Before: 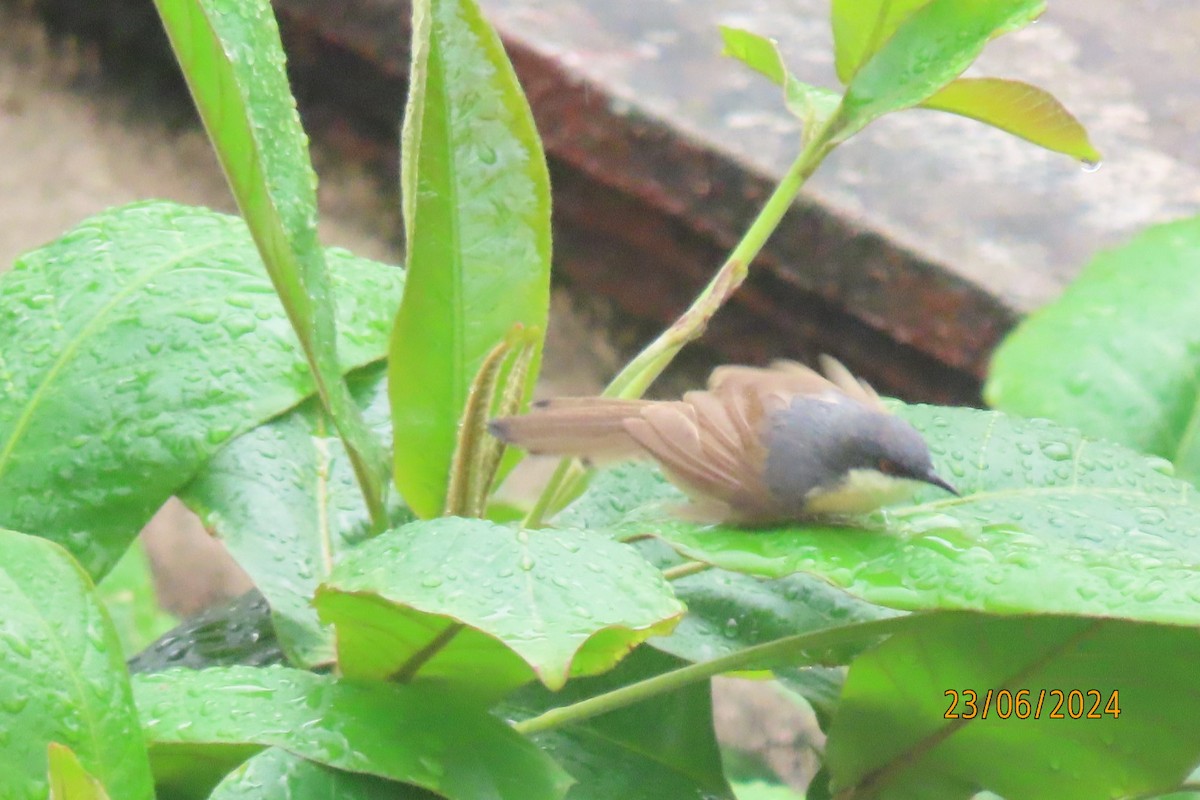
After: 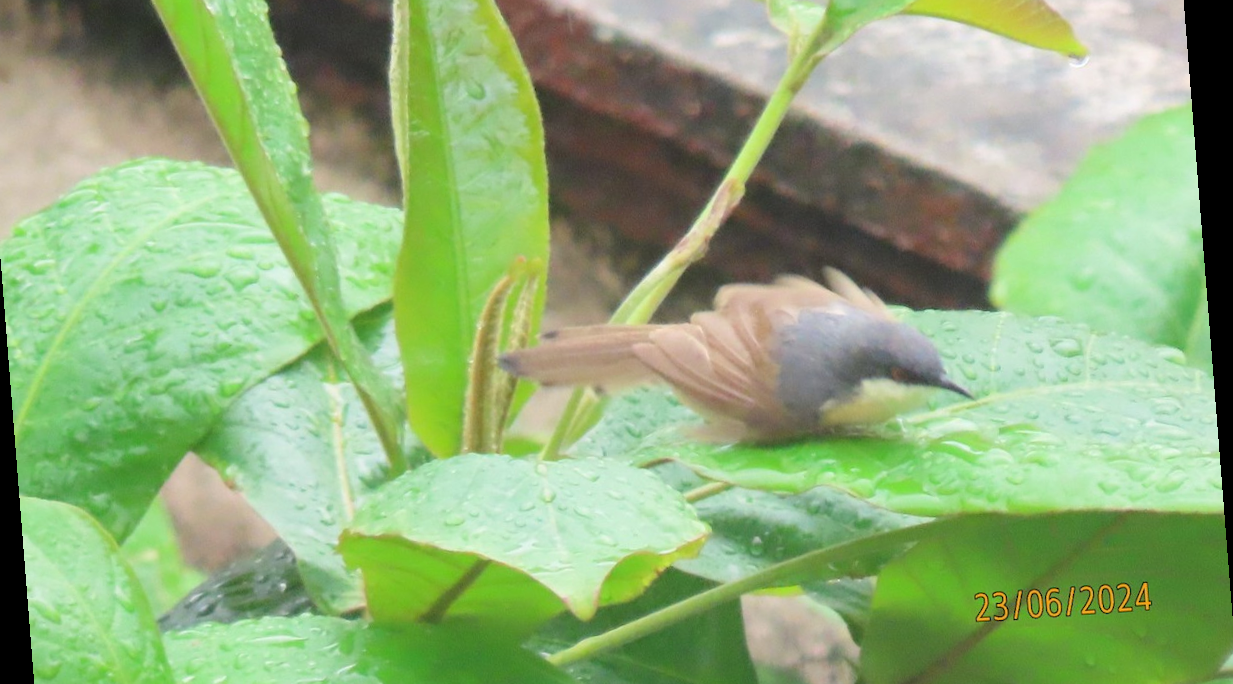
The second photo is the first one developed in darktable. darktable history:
crop and rotate: left 1.814%, top 12.818%, right 0.25%, bottom 9.225%
rotate and perspective: rotation -4.2°, shear 0.006, automatic cropping off
